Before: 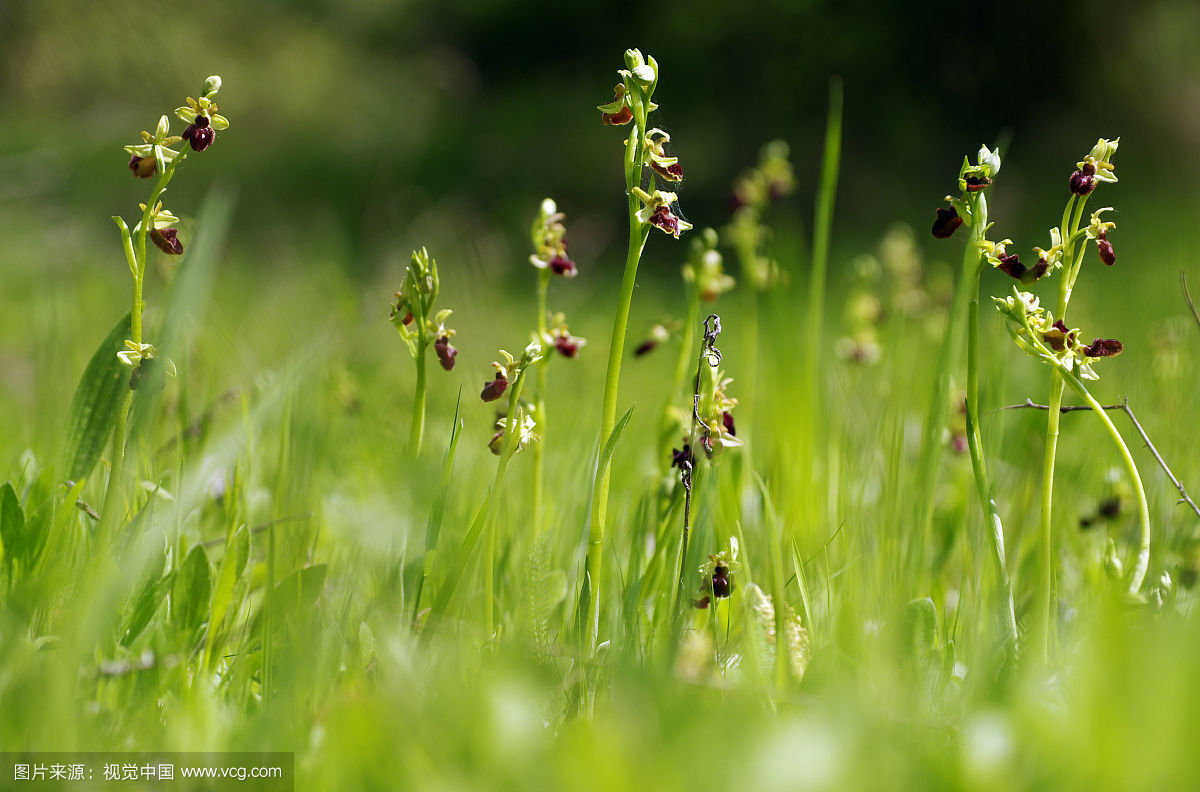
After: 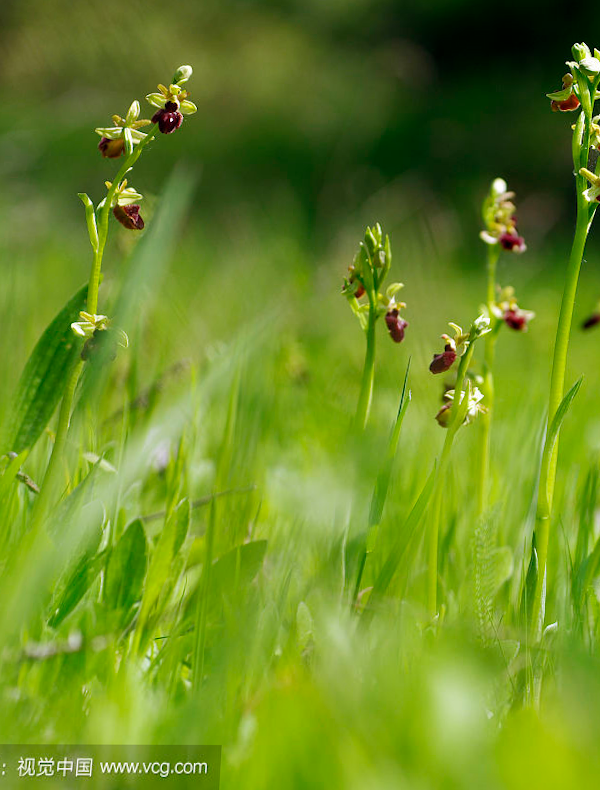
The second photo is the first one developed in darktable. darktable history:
crop: left 0.587%, right 45.588%, bottom 0.086%
rotate and perspective: rotation 0.215°, lens shift (vertical) -0.139, crop left 0.069, crop right 0.939, crop top 0.002, crop bottom 0.996
